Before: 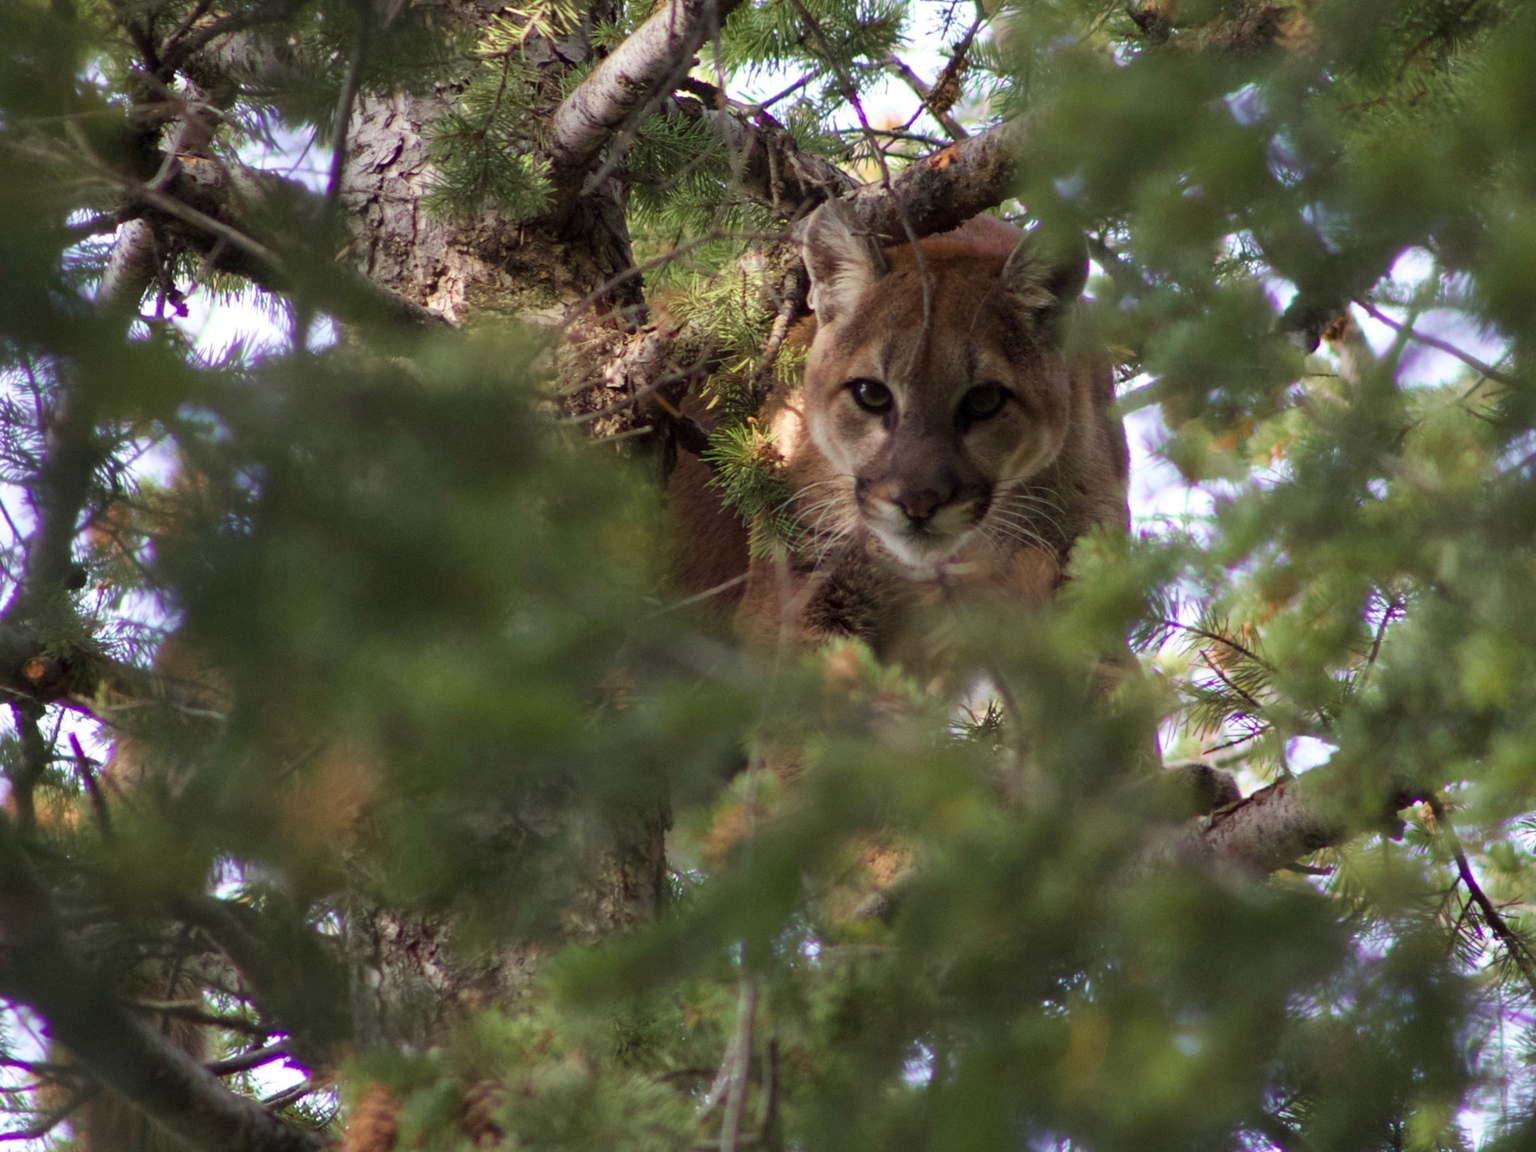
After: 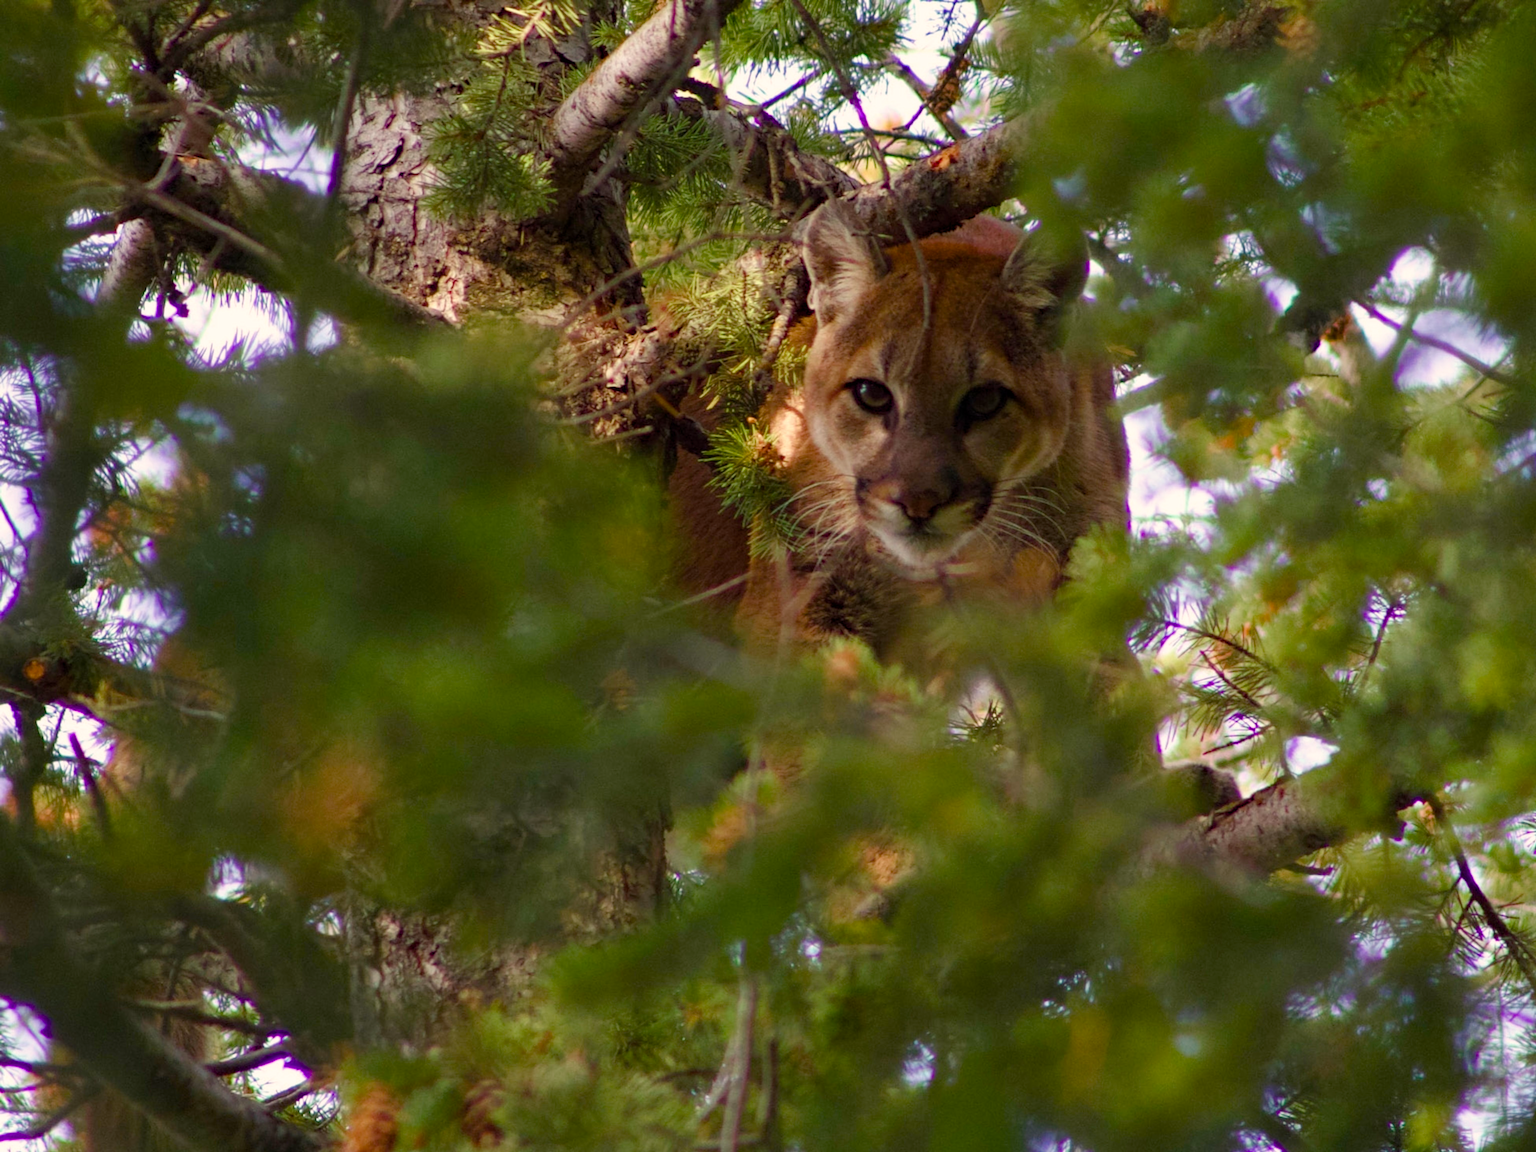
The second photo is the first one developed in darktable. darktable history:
color balance rgb: highlights gain › chroma 2.897%, highlights gain › hue 61.24°, perceptual saturation grading › global saturation 19.773%, perceptual saturation grading › highlights -25.466%, perceptual saturation grading › shadows 49.689%
haze removal: compatibility mode true, adaptive false
